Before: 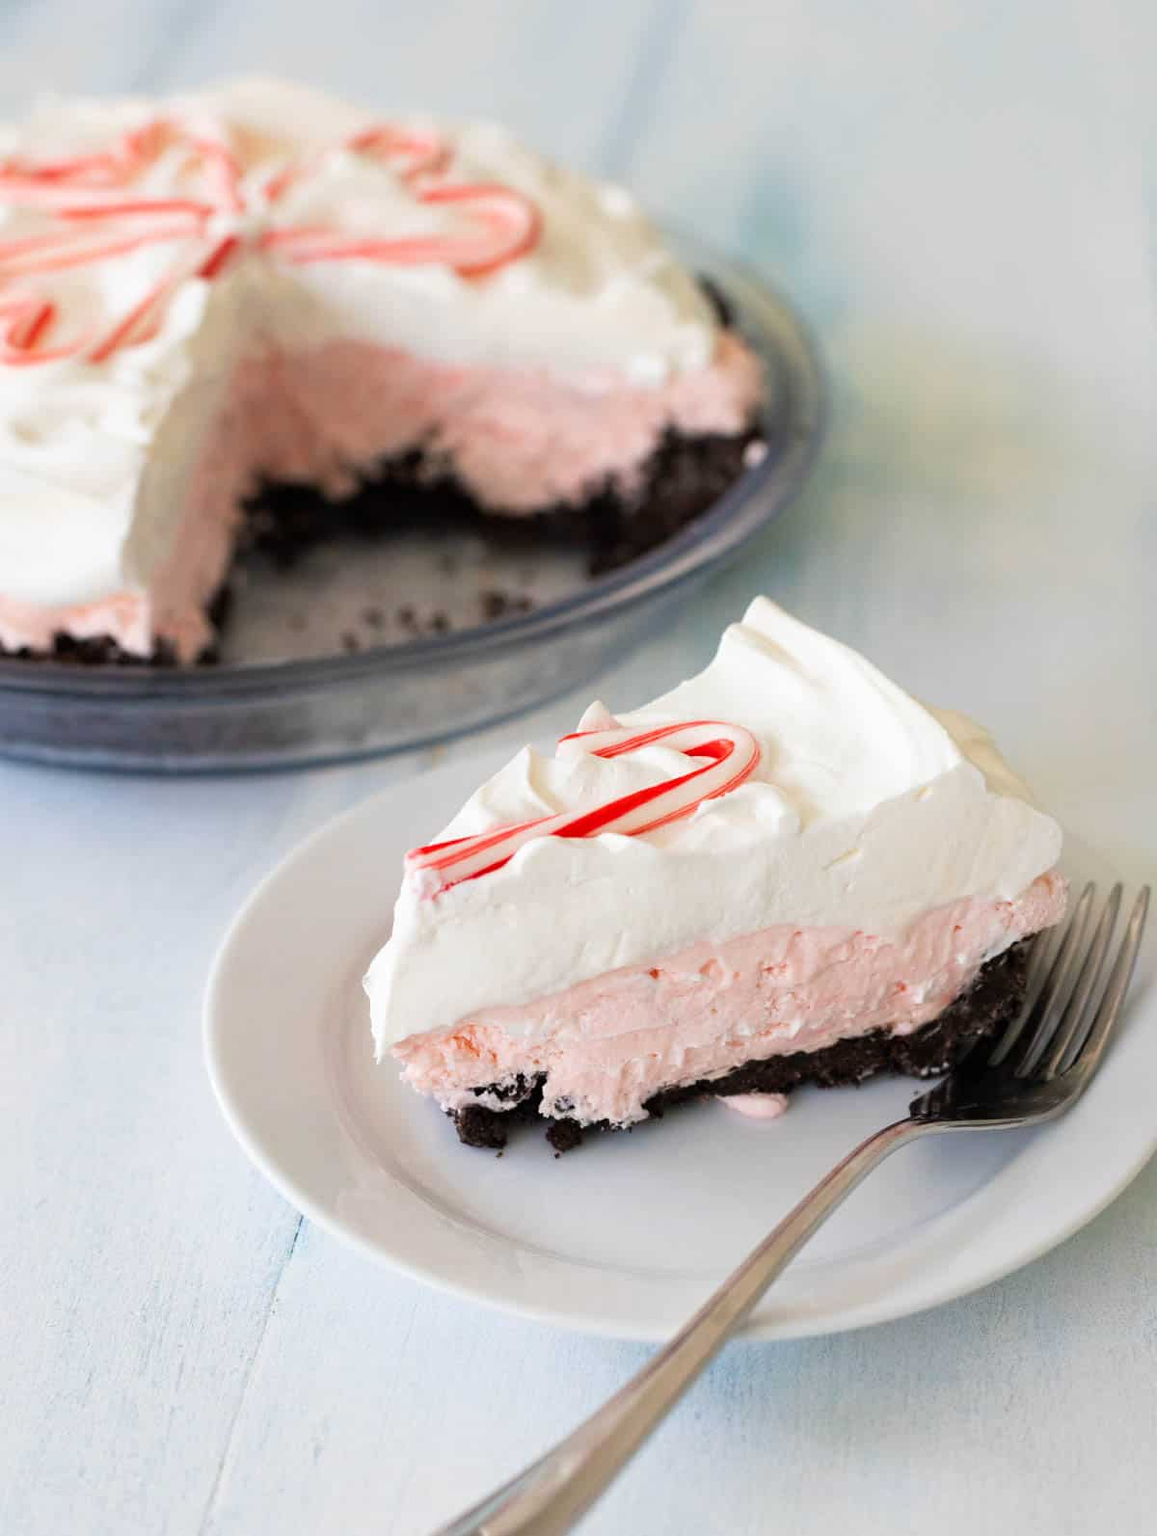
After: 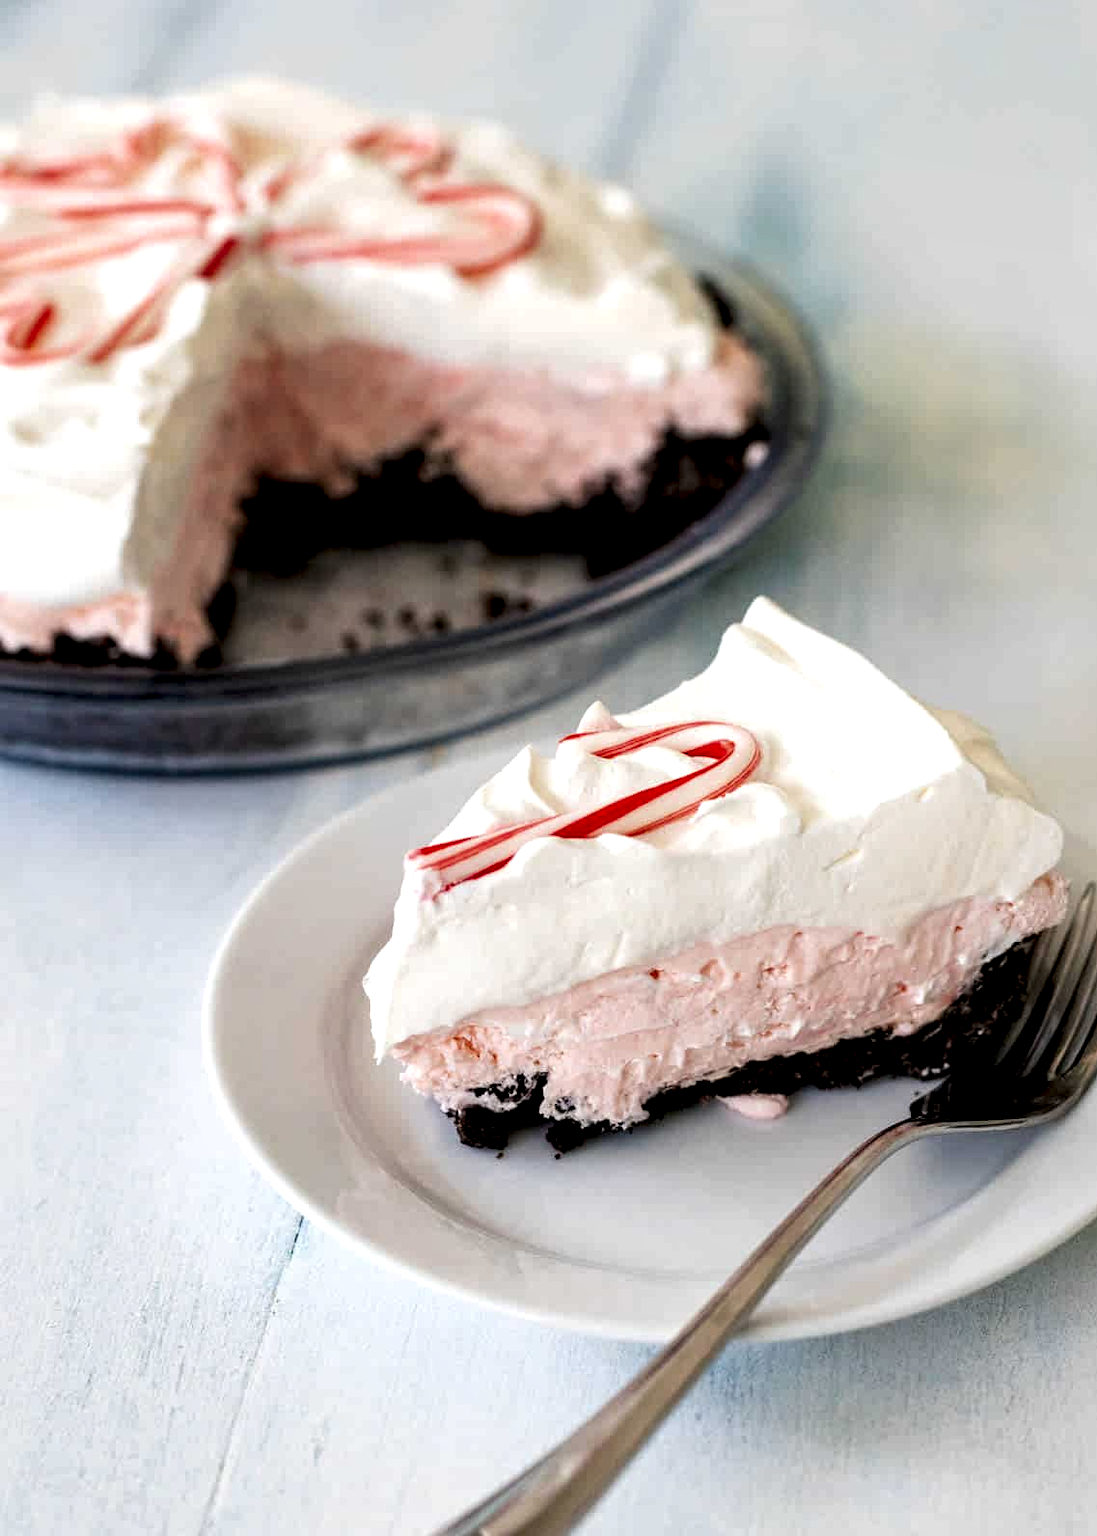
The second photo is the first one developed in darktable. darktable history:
crop and rotate: left 0%, right 5.106%
local contrast: highlights 80%, shadows 57%, detail 174%, midtone range 0.602
